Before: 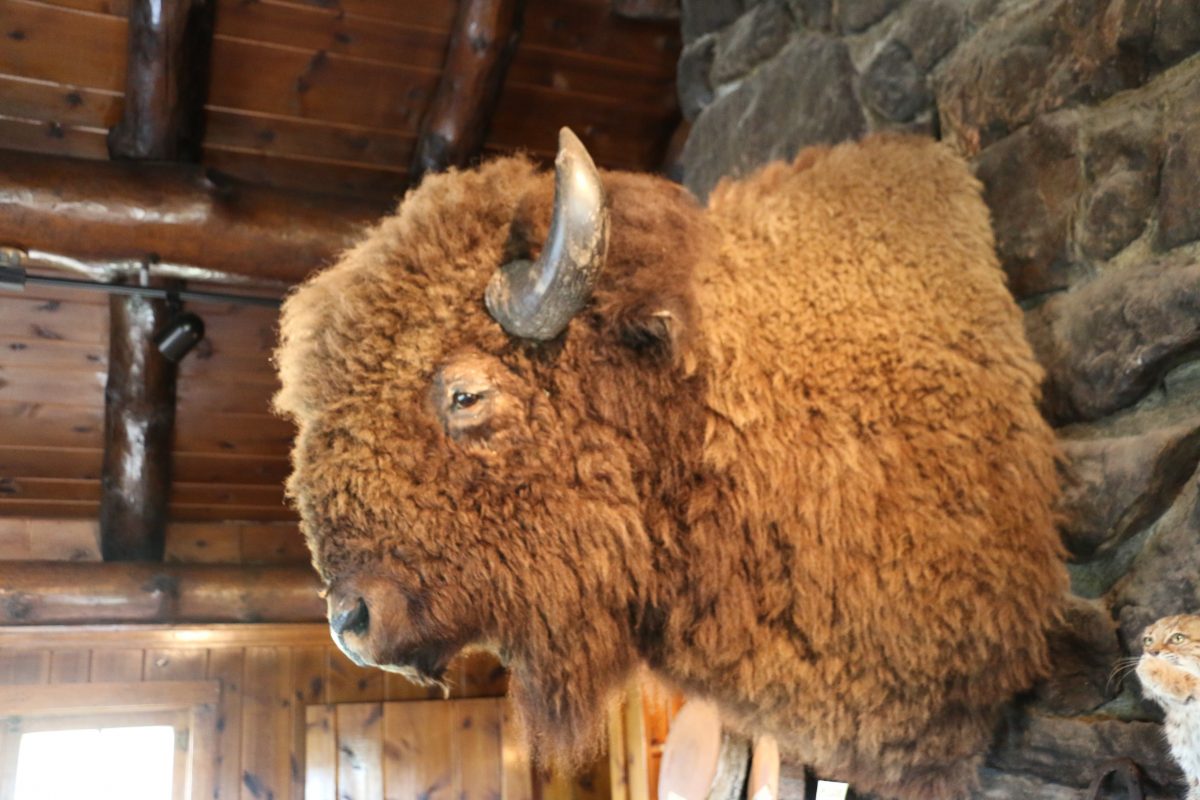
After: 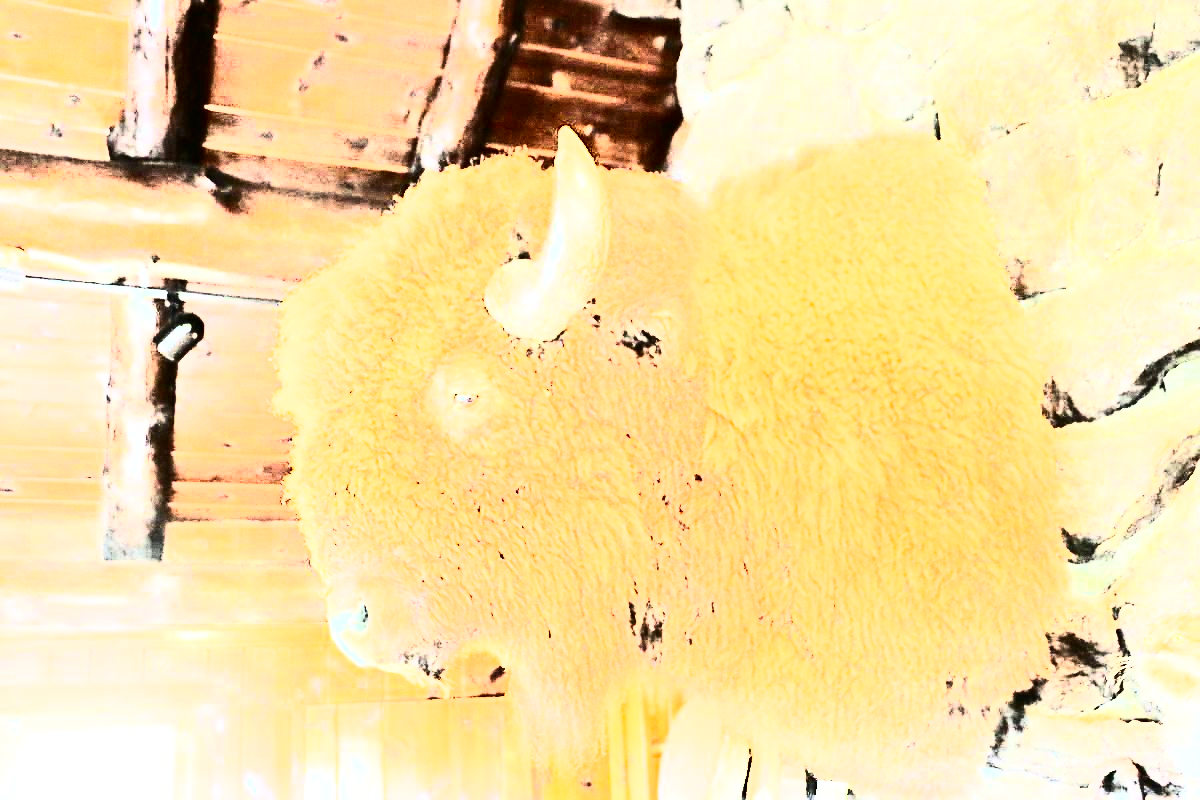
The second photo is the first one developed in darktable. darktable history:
exposure: black level correction 0.001, exposure 2.607 EV, compensate exposure bias true, compensate highlight preservation false
contrast brightness saturation: contrast 0.93, brightness 0.2
sharpen: on, module defaults
tone equalizer: -8 EV 0.06 EV, smoothing diameter 25%, edges refinement/feathering 10, preserve details guided filter
rgb curve: curves: ch0 [(0, 0) (0.21, 0.15) (0.24, 0.21) (0.5, 0.75) (0.75, 0.96) (0.89, 0.99) (1, 1)]; ch1 [(0, 0.02) (0.21, 0.13) (0.25, 0.2) (0.5, 0.67) (0.75, 0.9) (0.89, 0.97) (1, 1)]; ch2 [(0, 0.02) (0.21, 0.13) (0.25, 0.2) (0.5, 0.67) (0.75, 0.9) (0.89, 0.97) (1, 1)], compensate middle gray true
grain: coarseness 0.47 ISO
